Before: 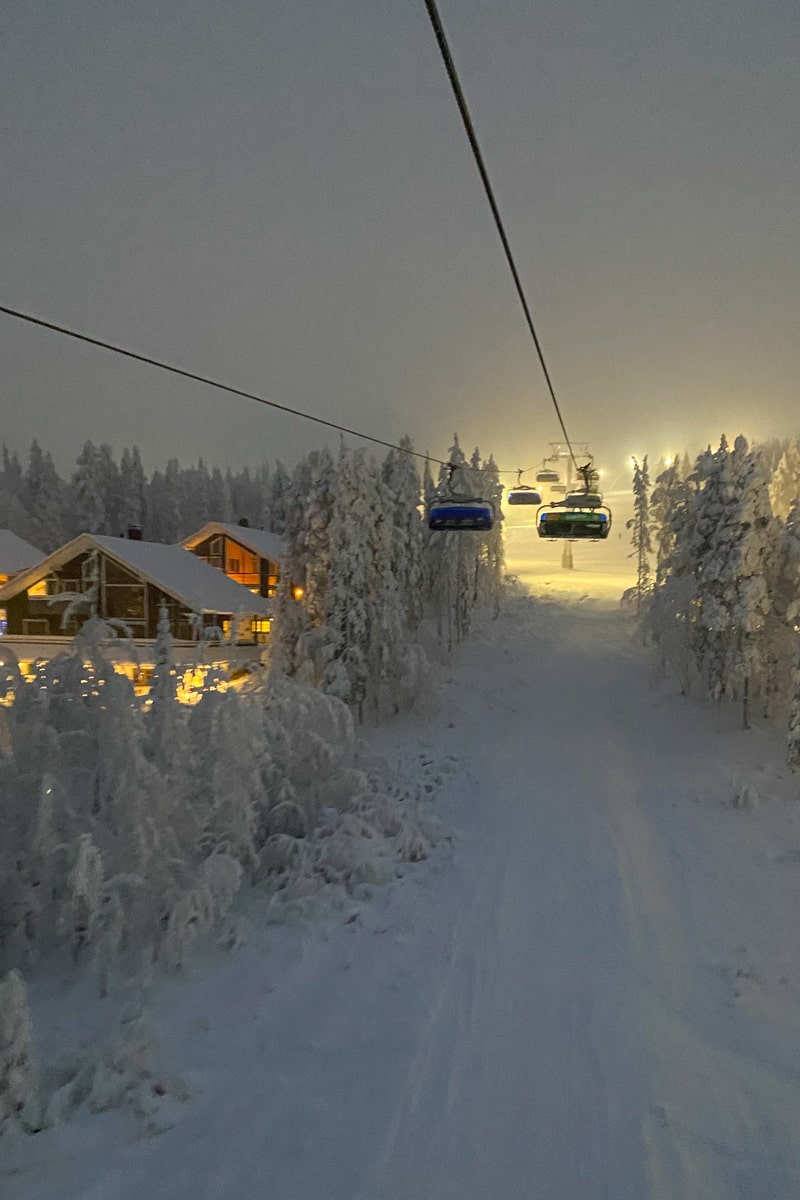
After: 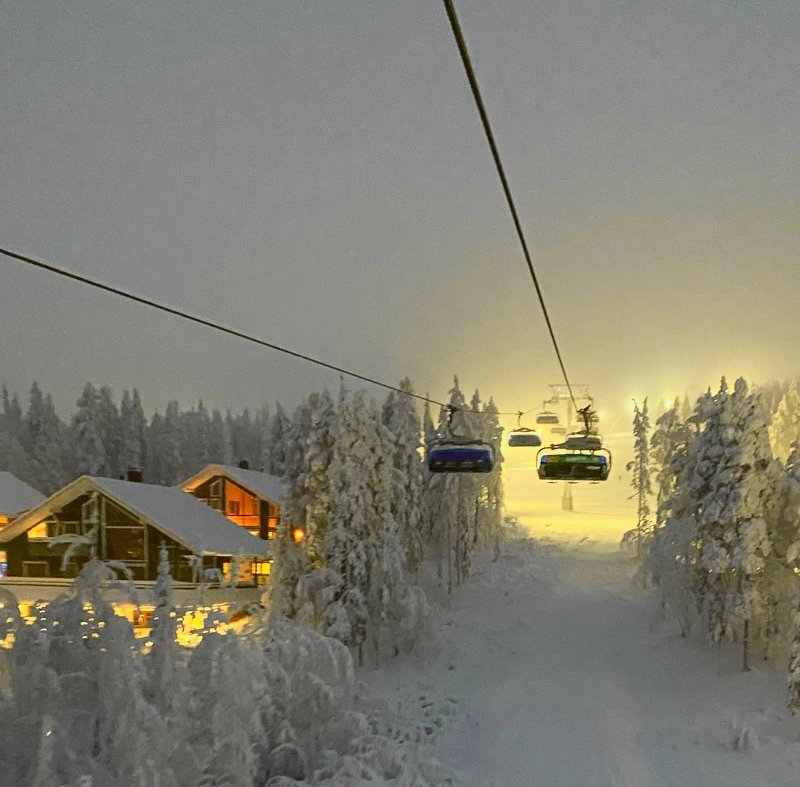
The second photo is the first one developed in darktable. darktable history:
color balance: lift [1.004, 1.002, 1.002, 0.998], gamma [1, 1.007, 1.002, 0.993], gain [1, 0.977, 1.013, 1.023], contrast -3.64%
tone curve: curves: ch0 [(0, 0) (0.131, 0.116) (0.316, 0.345) (0.501, 0.584) (0.629, 0.732) (0.812, 0.888) (1, 0.974)]; ch1 [(0, 0) (0.366, 0.367) (0.475, 0.462) (0.494, 0.496) (0.504, 0.499) (0.553, 0.584) (1, 1)]; ch2 [(0, 0) (0.333, 0.346) (0.375, 0.375) (0.424, 0.43) (0.476, 0.492) (0.502, 0.502) (0.533, 0.556) (0.566, 0.599) (0.614, 0.653) (1, 1)], color space Lab, independent channels, preserve colors none
crop and rotate: top 4.848%, bottom 29.503%
